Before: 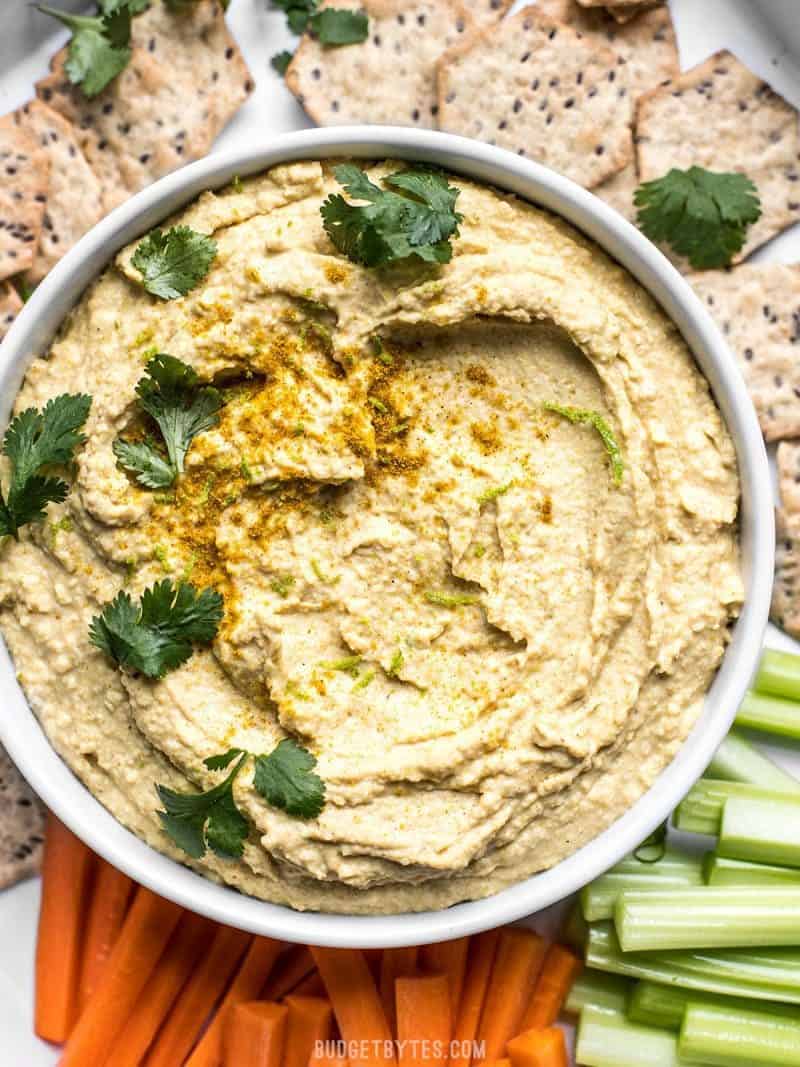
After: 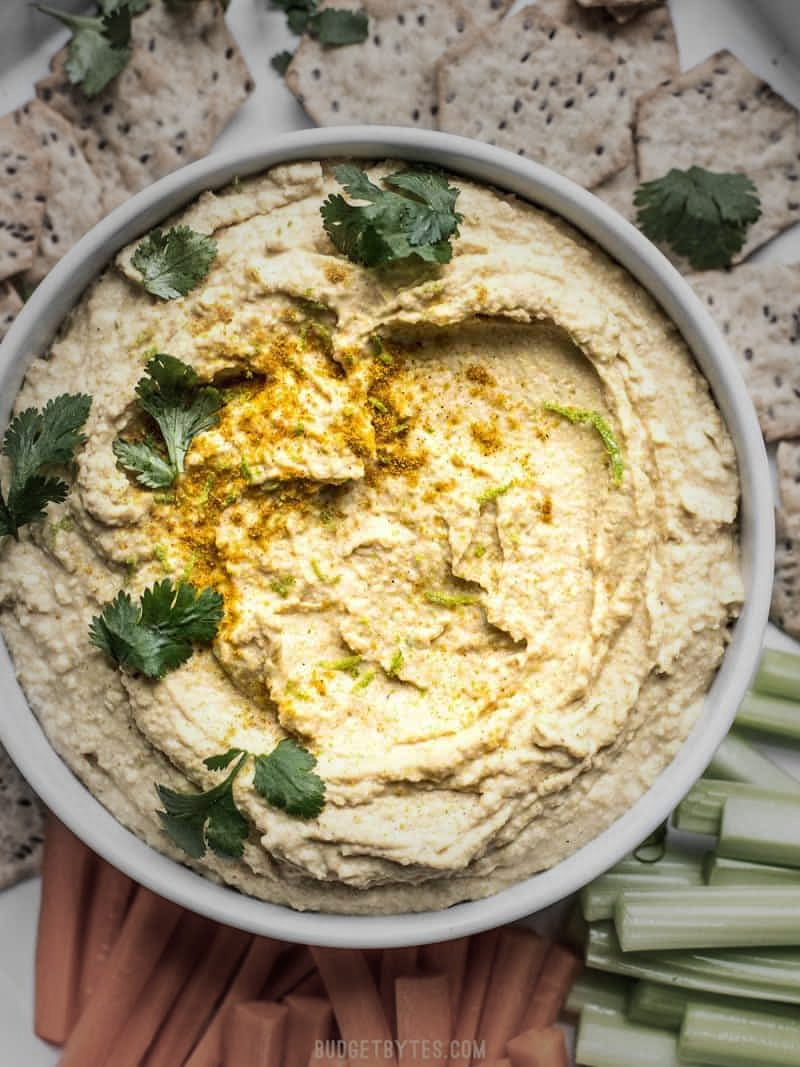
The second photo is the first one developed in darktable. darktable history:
vignetting: fall-off start 40.14%, fall-off radius 39.96%, unbound false
